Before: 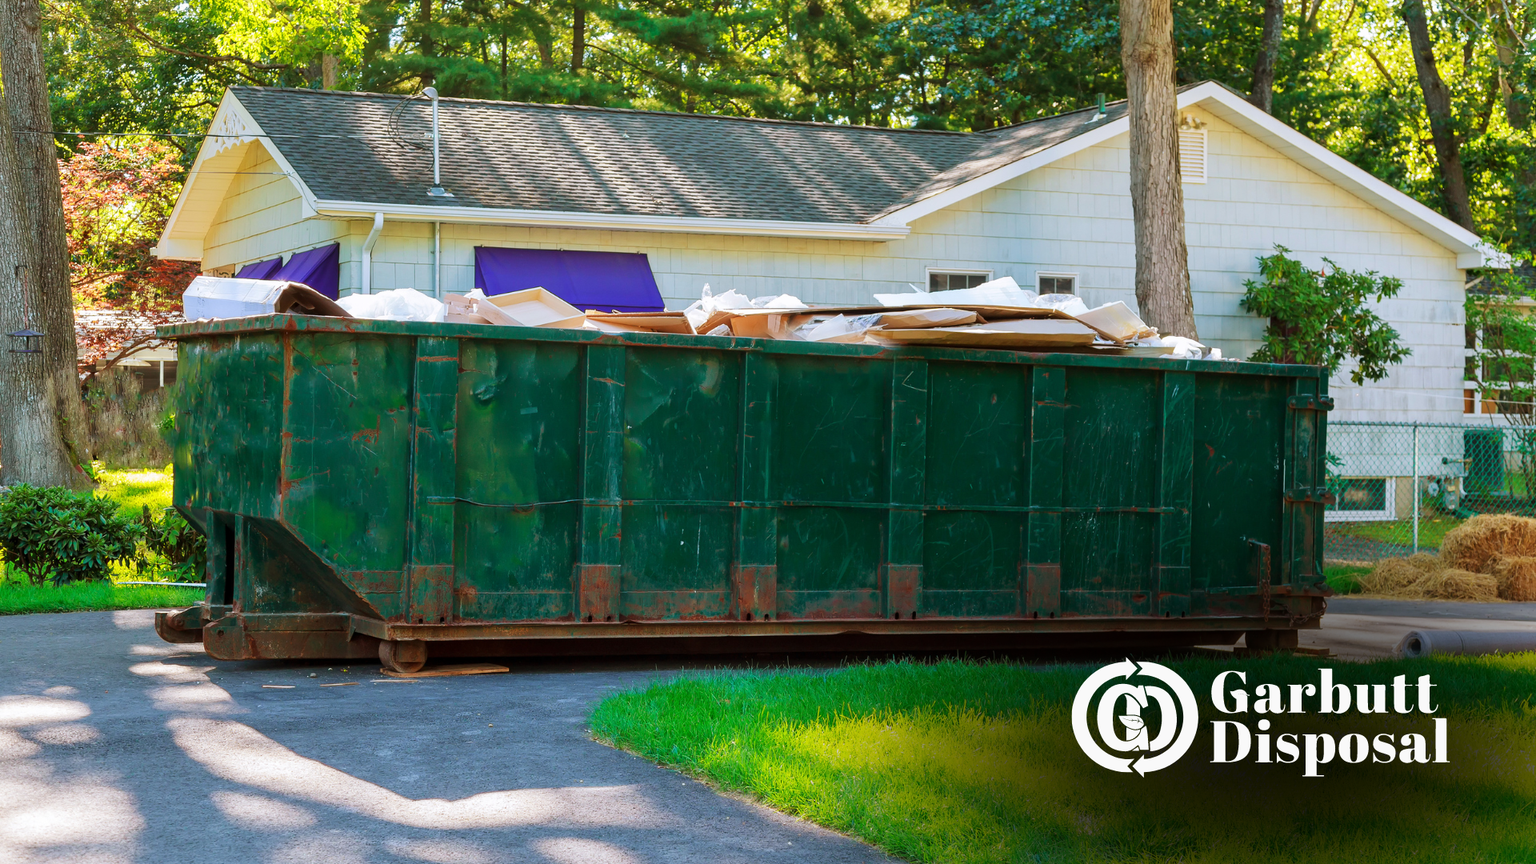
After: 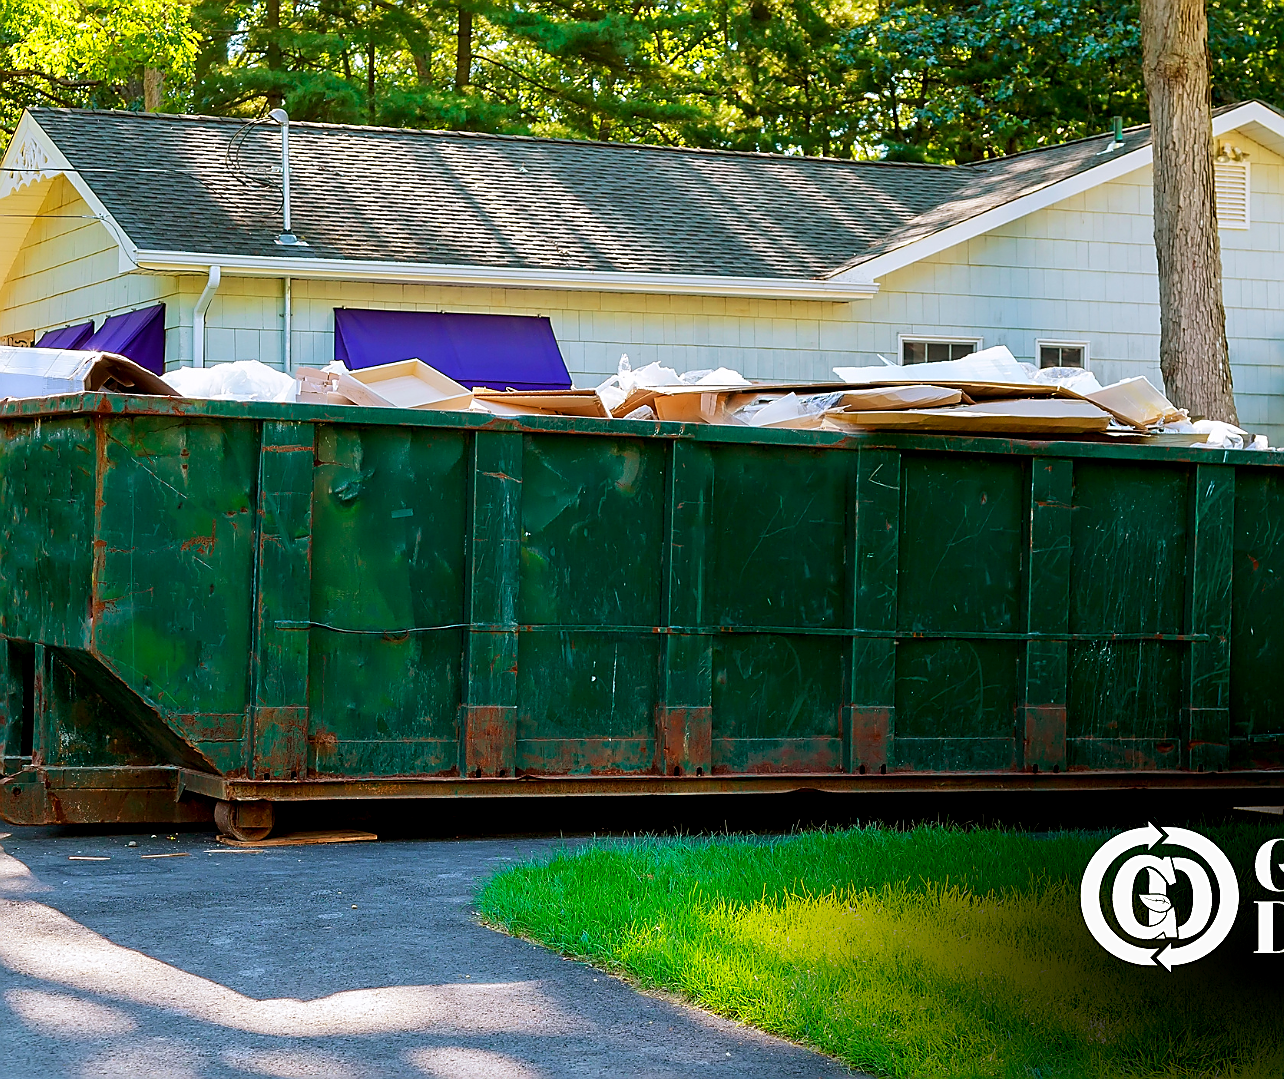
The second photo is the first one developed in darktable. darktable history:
sharpen: radius 1.373, amount 1.252, threshold 0.683
color balance rgb: shadows lift › luminance -9.82%, shadows lift › chroma 0.713%, shadows lift › hue 112.07°, perceptual saturation grading › global saturation 0.155%, global vibrance 20%
exposure: black level correction 0.009, exposure 0.017 EV, compensate exposure bias true, compensate highlight preservation false
crop and rotate: left 13.528%, right 19.579%
